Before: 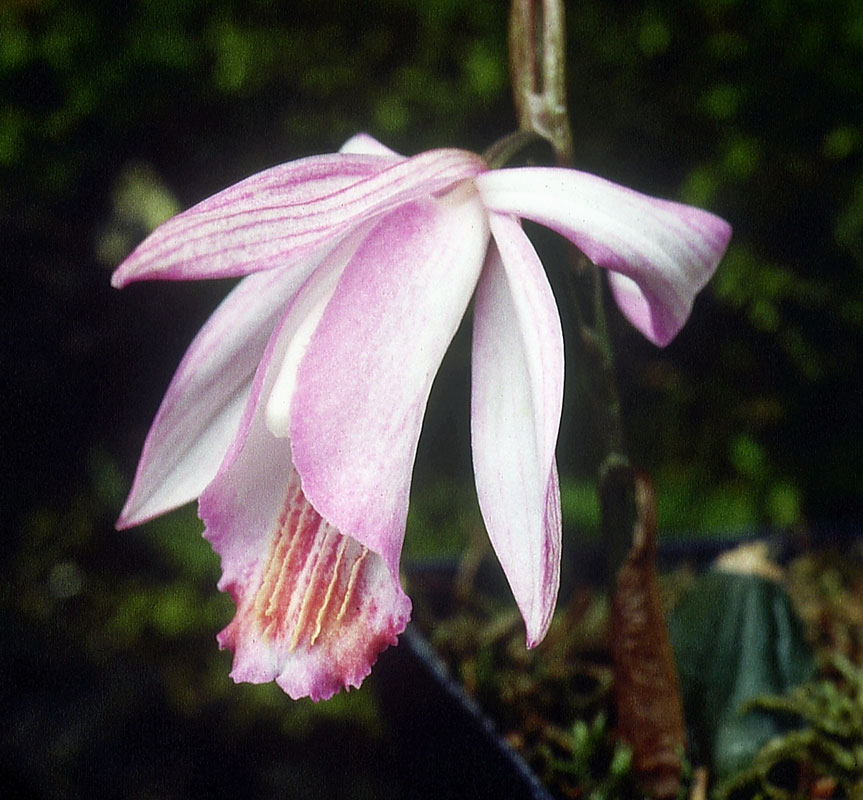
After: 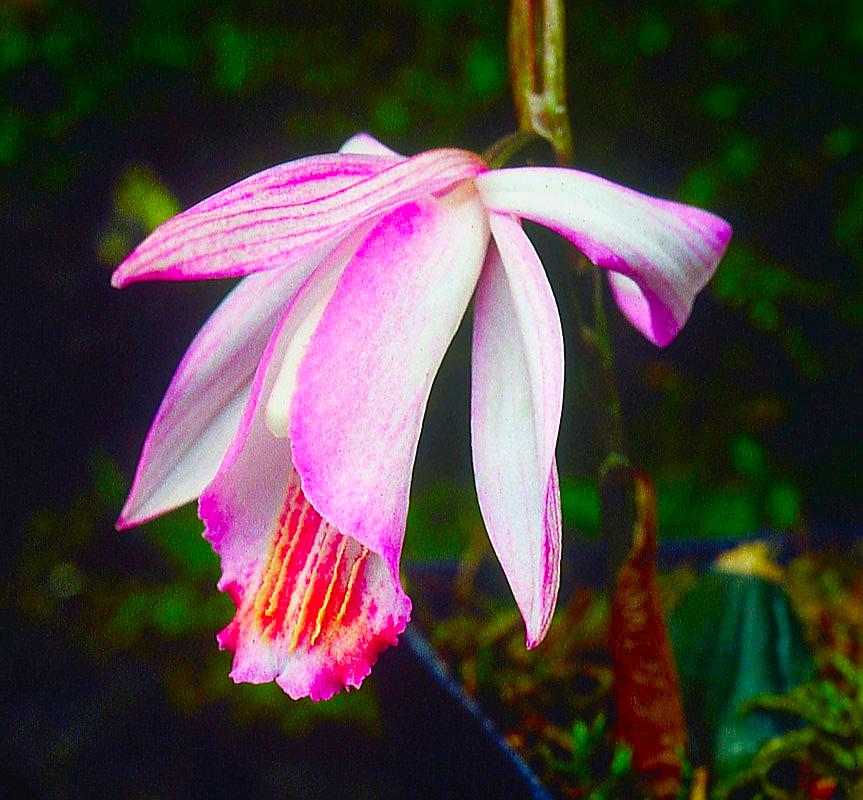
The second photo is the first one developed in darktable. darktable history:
tone equalizer: edges refinement/feathering 500, mask exposure compensation -1.57 EV, preserve details no
contrast brightness saturation: contrast -0.072, brightness -0.032, saturation -0.107
sharpen: on, module defaults
color correction: highlights b* 0.017, saturation 2.98
